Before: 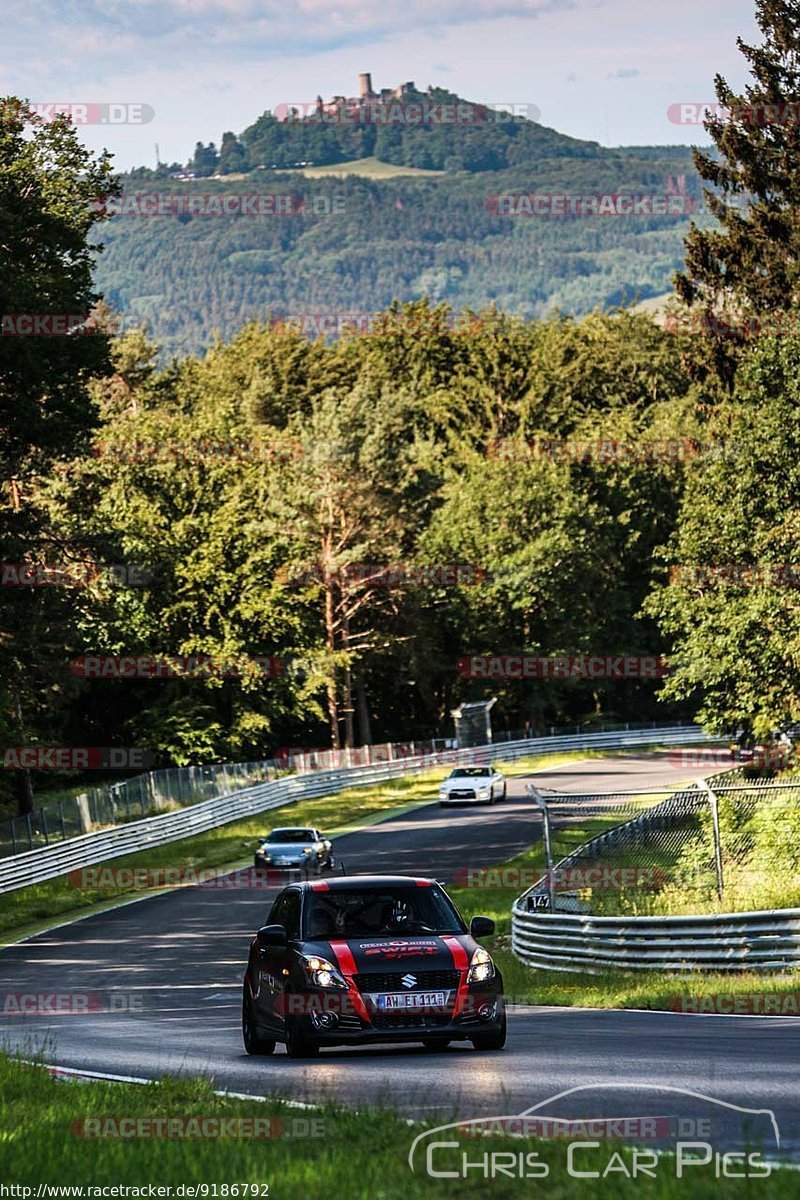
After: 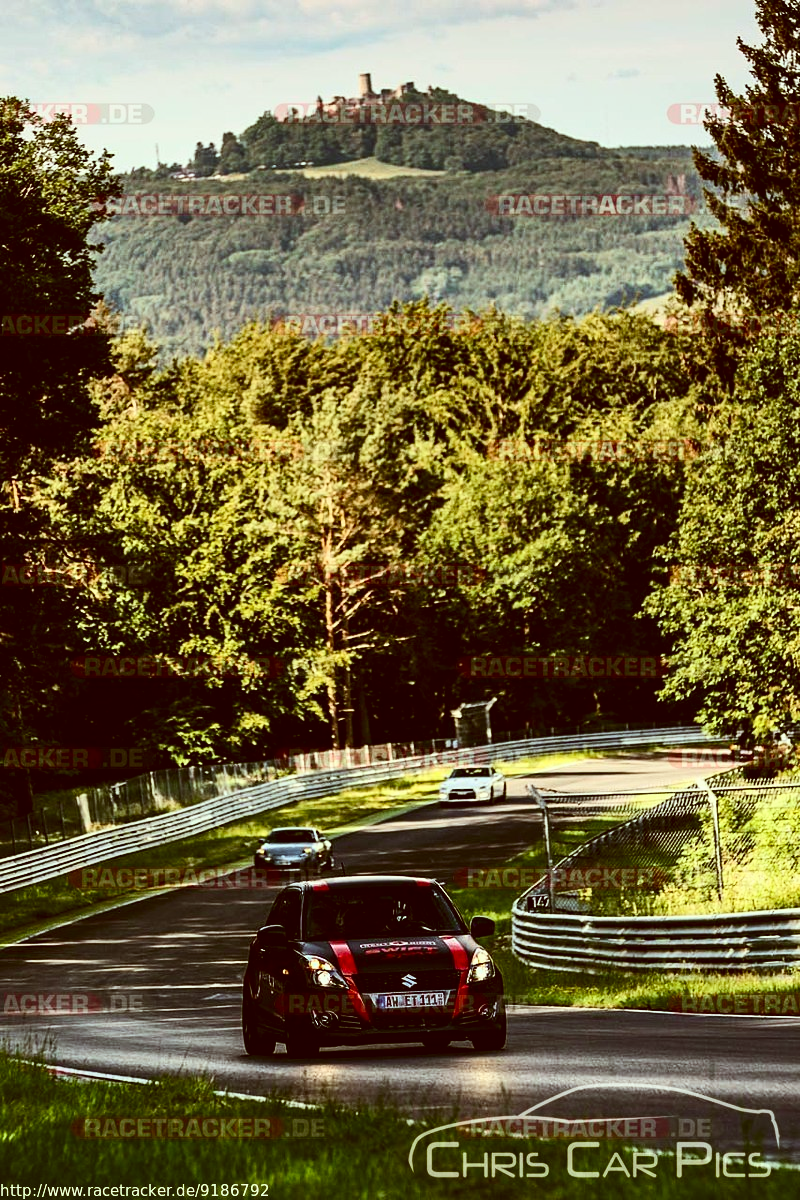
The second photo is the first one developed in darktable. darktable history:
color correction: highlights a* -5.94, highlights b* 9.48, shadows a* 10.12, shadows b* 23.94
contrast brightness saturation: contrast 0.28
